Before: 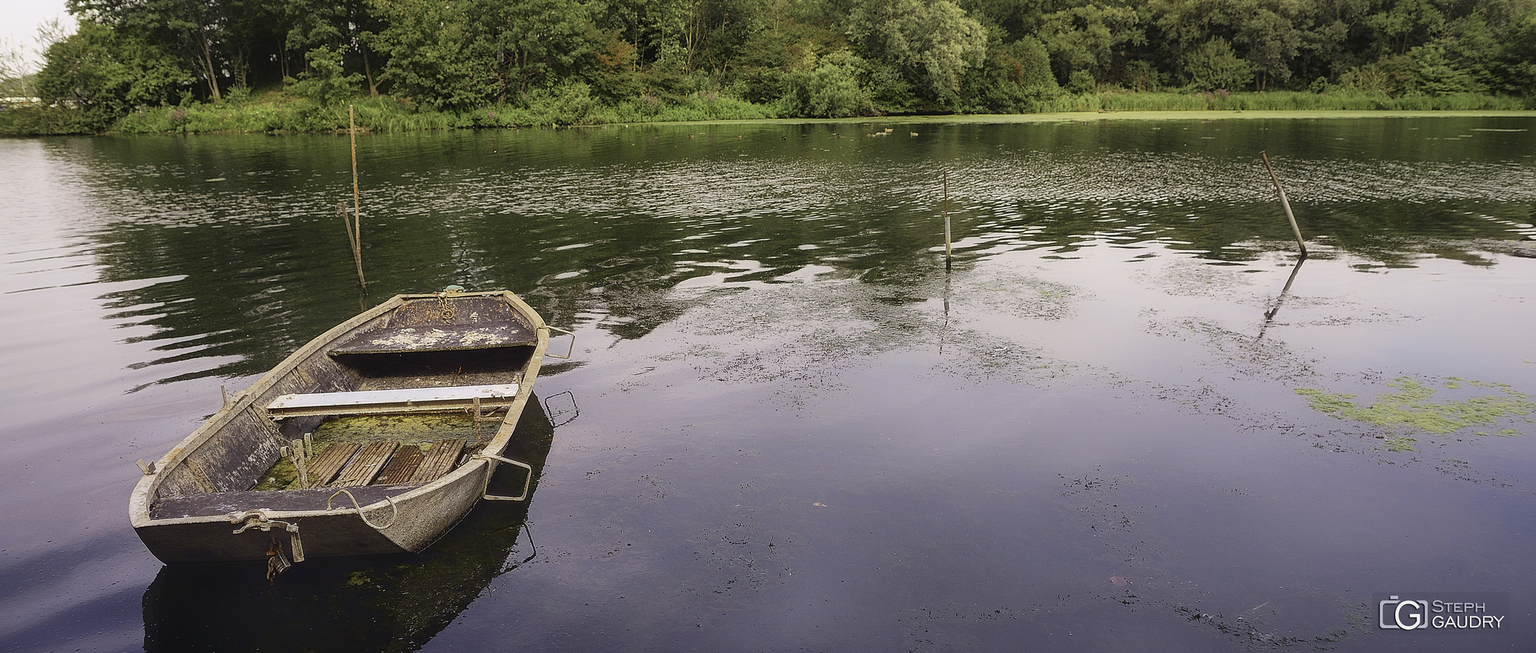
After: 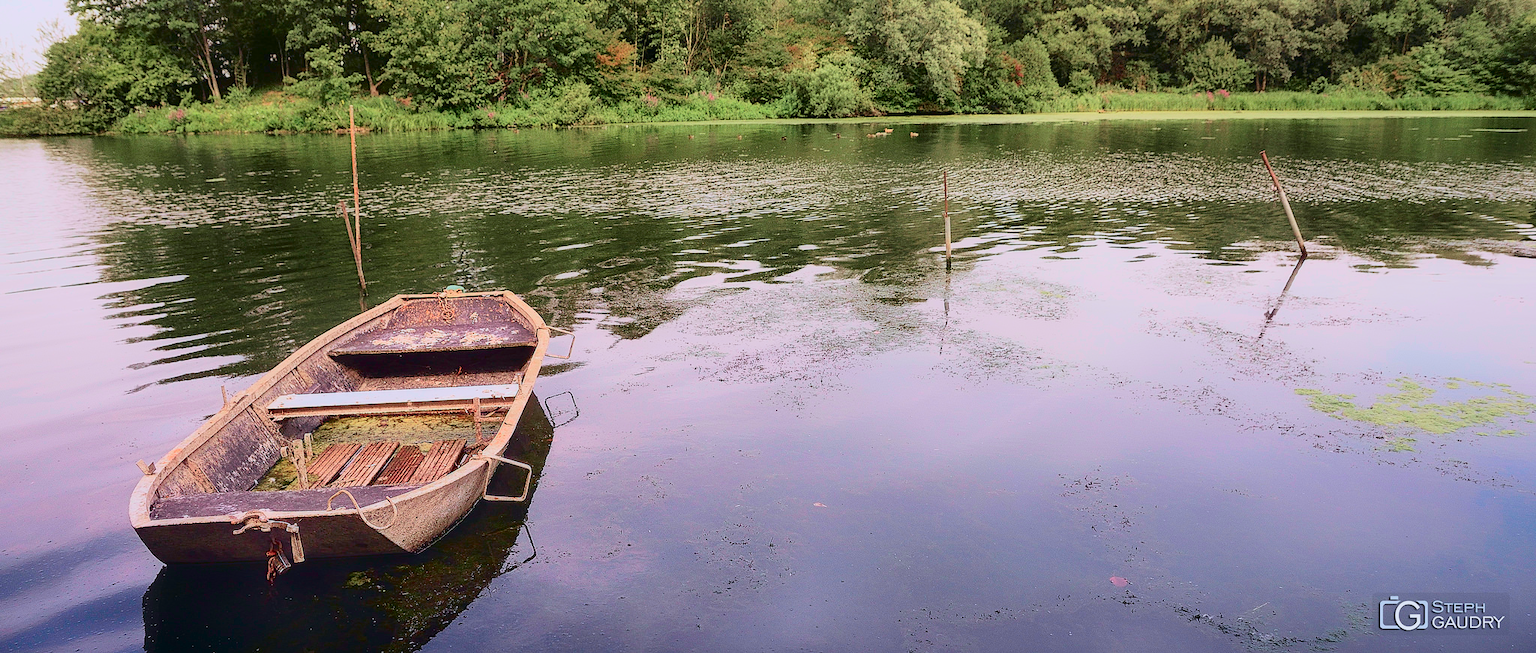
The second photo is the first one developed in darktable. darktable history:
tone curve: curves: ch0 [(0, 0) (0.128, 0.068) (0.292, 0.274) (0.453, 0.507) (0.653, 0.717) (0.785, 0.817) (0.995, 0.917)]; ch1 [(0, 0) (0.384, 0.365) (0.463, 0.447) (0.486, 0.474) (0.503, 0.497) (0.52, 0.525) (0.559, 0.591) (0.583, 0.623) (0.672, 0.699) (0.766, 0.773) (1, 1)]; ch2 [(0, 0) (0.374, 0.344) (0.446, 0.443) (0.501, 0.5) (0.527, 0.549) (0.565, 0.582) (0.624, 0.632) (1, 1)], color space Lab, independent channels, preserve colors none
color calibration: illuminant as shot in camera, x 0.358, y 0.373, temperature 4628.91 K
